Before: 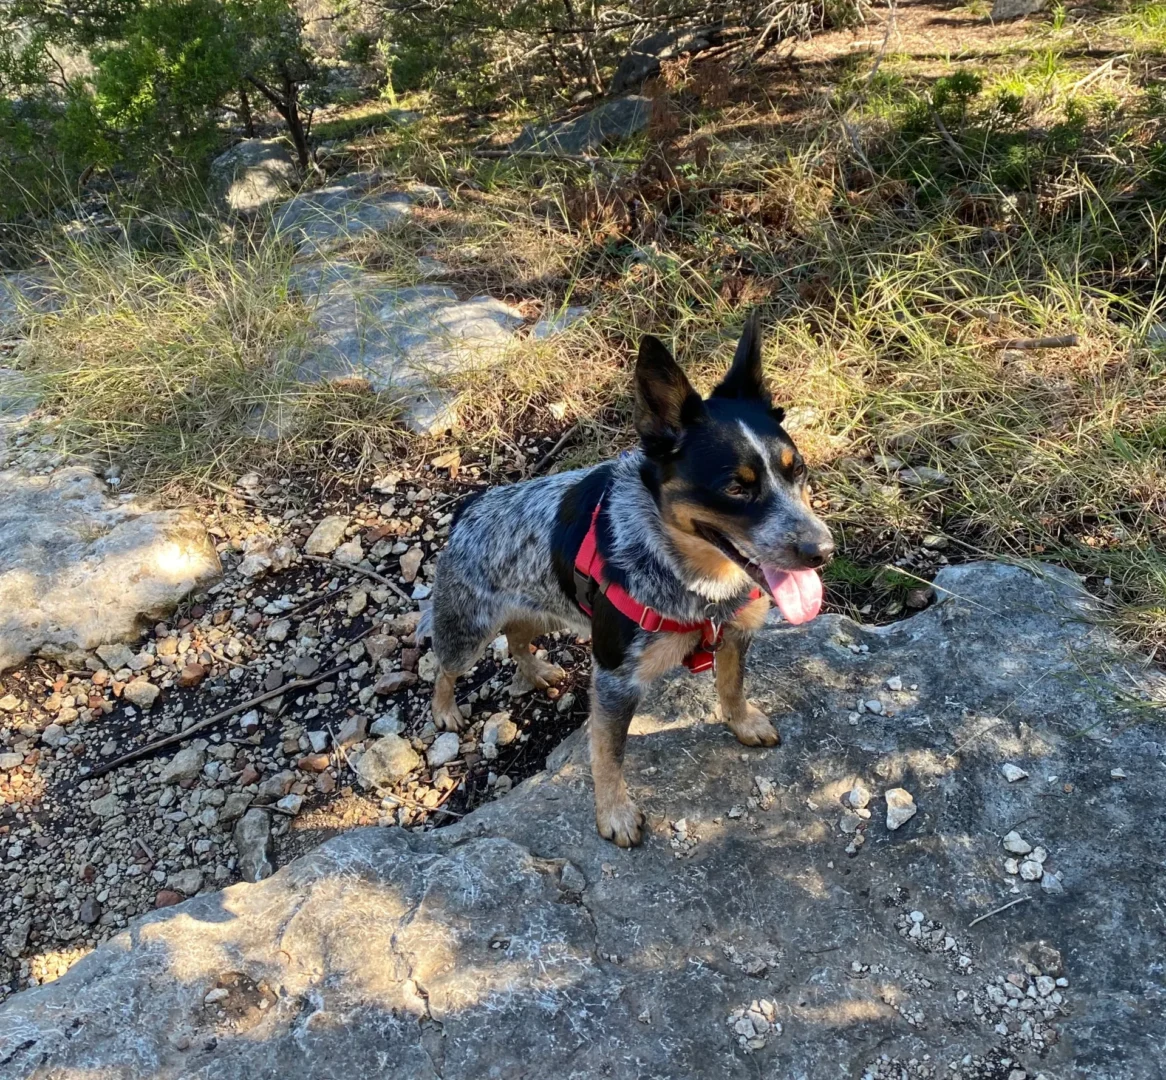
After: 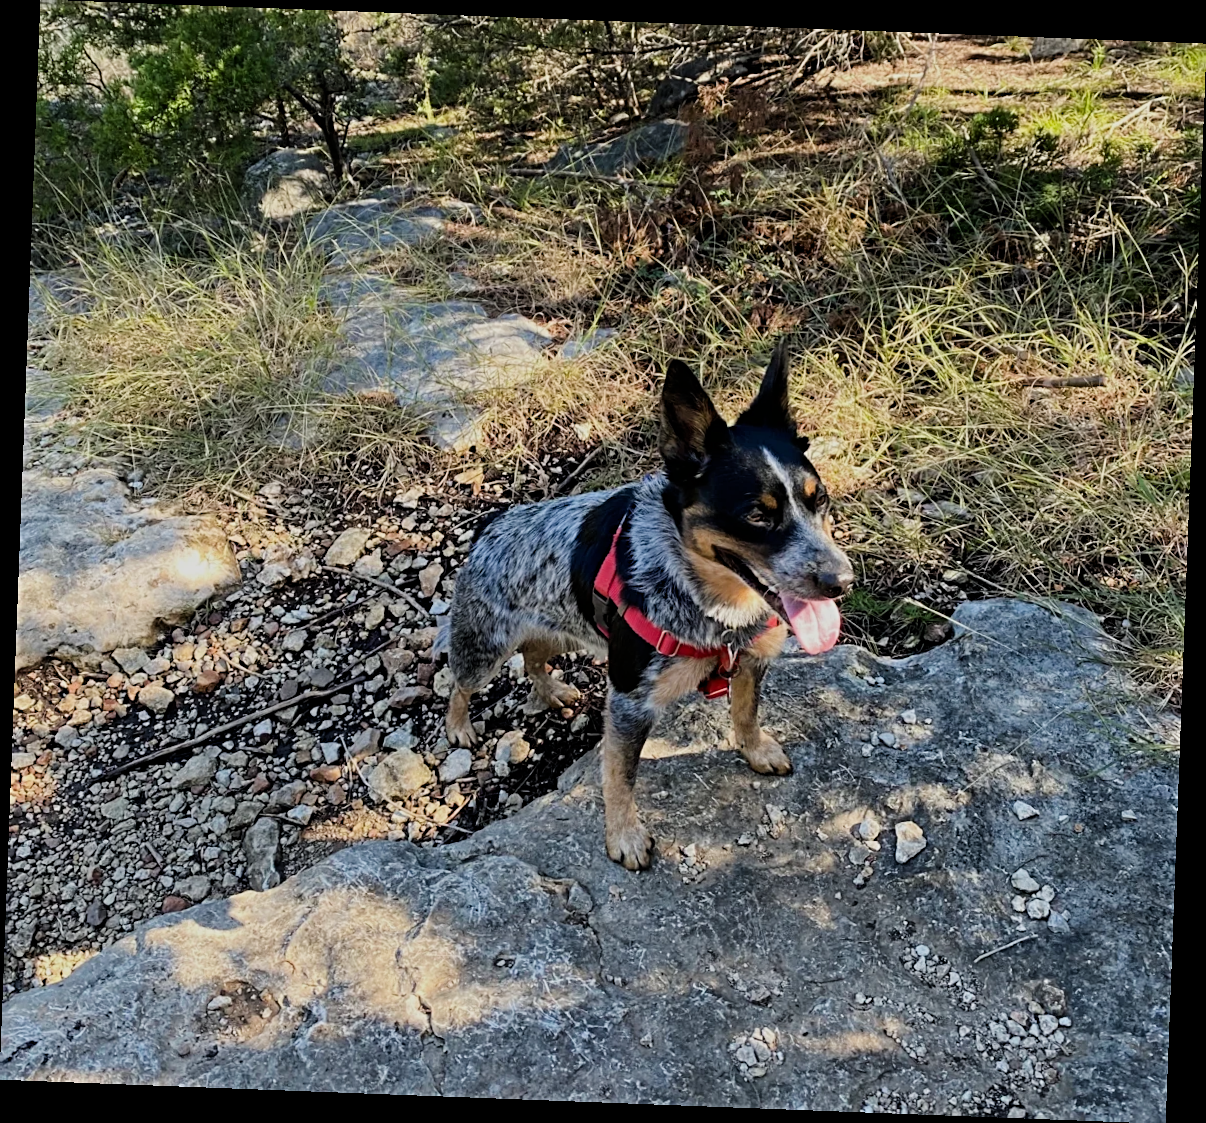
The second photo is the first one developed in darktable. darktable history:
sharpen: radius 3.119
rotate and perspective: rotation 2.17°, automatic cropping off
filmic rgb: hardness 4.17
